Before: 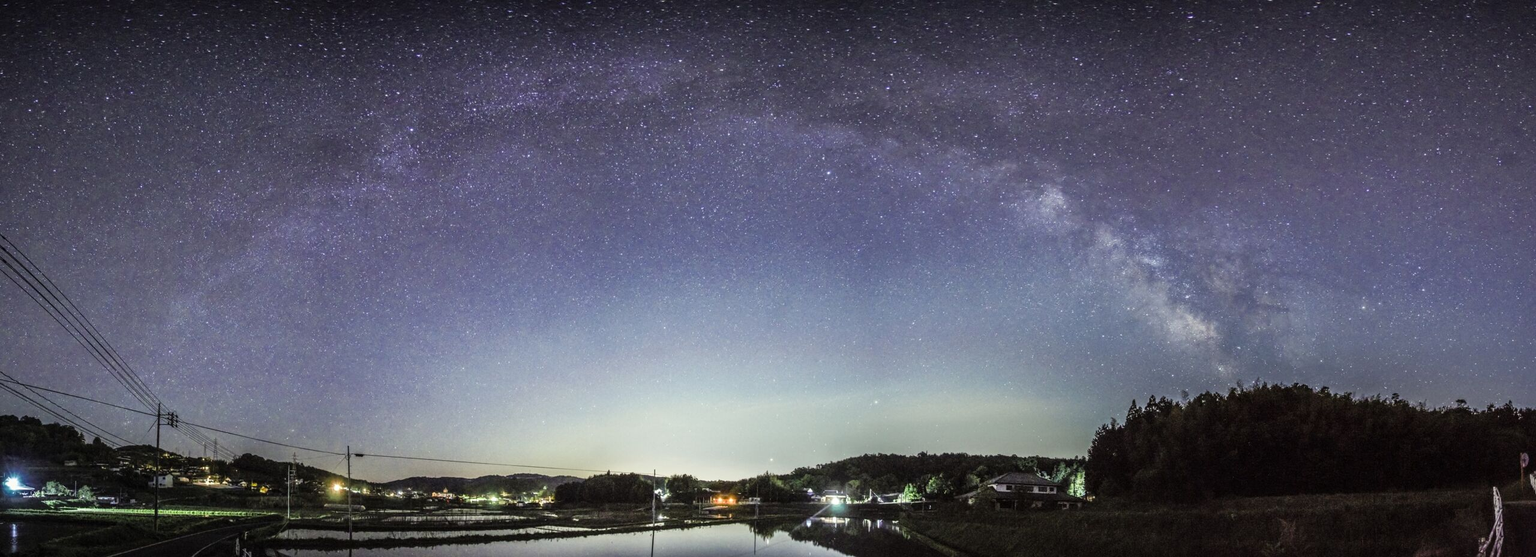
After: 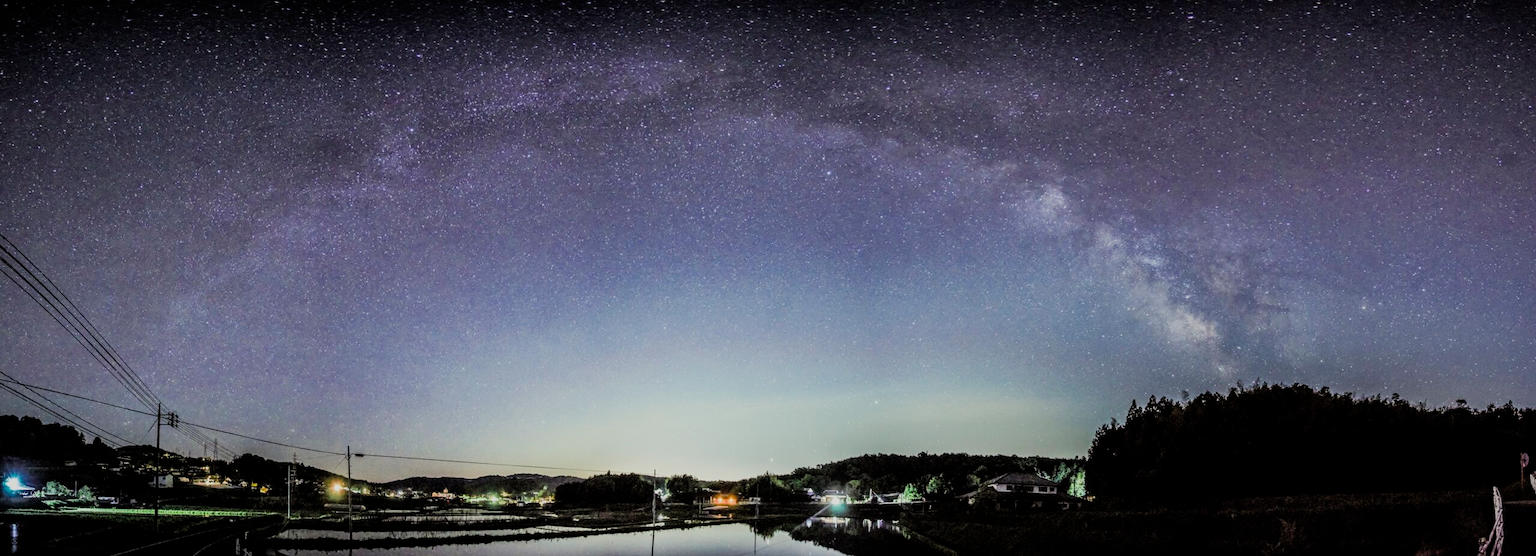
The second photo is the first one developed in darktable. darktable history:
filmic rgb: middle gray luminance 29%, black relative exposure -10.36 EV, white relative exposure 5.5 EV, threshold 2.94 EV, target black luminance 0%, hardness 3.96, latitude 1.38%, contrast 1.125, highlights saturation mix 3.69%, shadows ↔ highlights balance 14.88%, iterations of high-quality reconstruction 0, enable highlight reconstruction true
